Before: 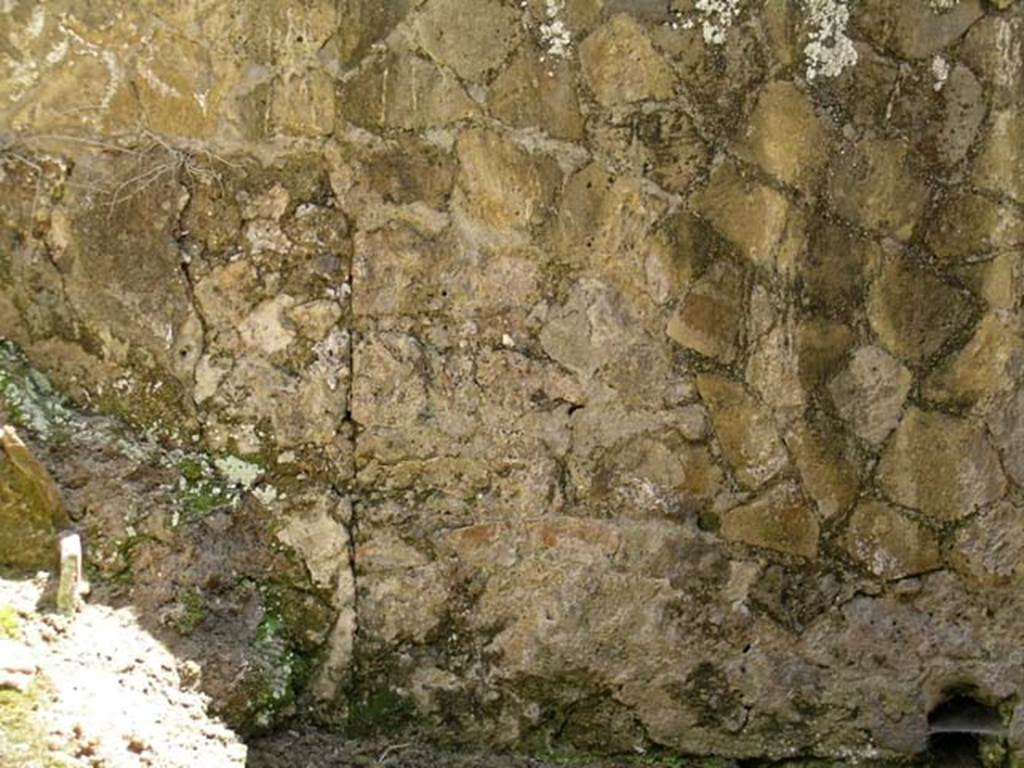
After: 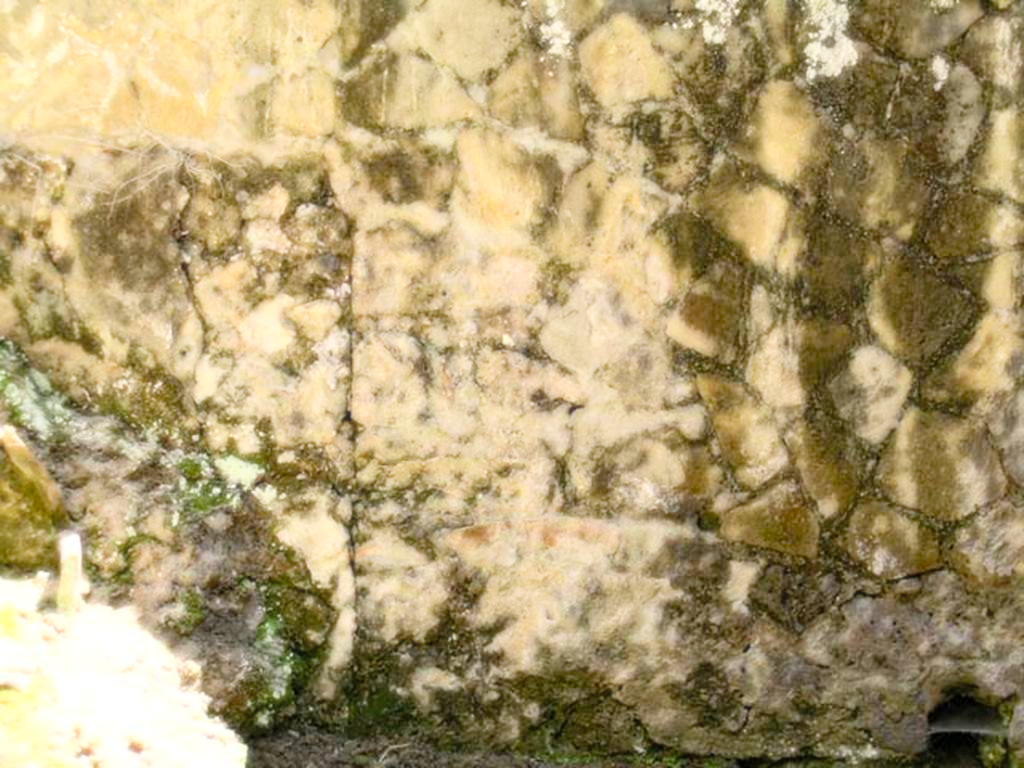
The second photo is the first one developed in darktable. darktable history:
contrast brightness saturation: contrast 0.05, brightness 0.06, saturation 0.01
bloom: size 0%, threshold 54.82%, strength 8.31%
color balance rgb: perceptual saturation grading › global saturation 20%, perceptual saturation grading › highlights -25%, perceptual saturation grading › shadows 25%
